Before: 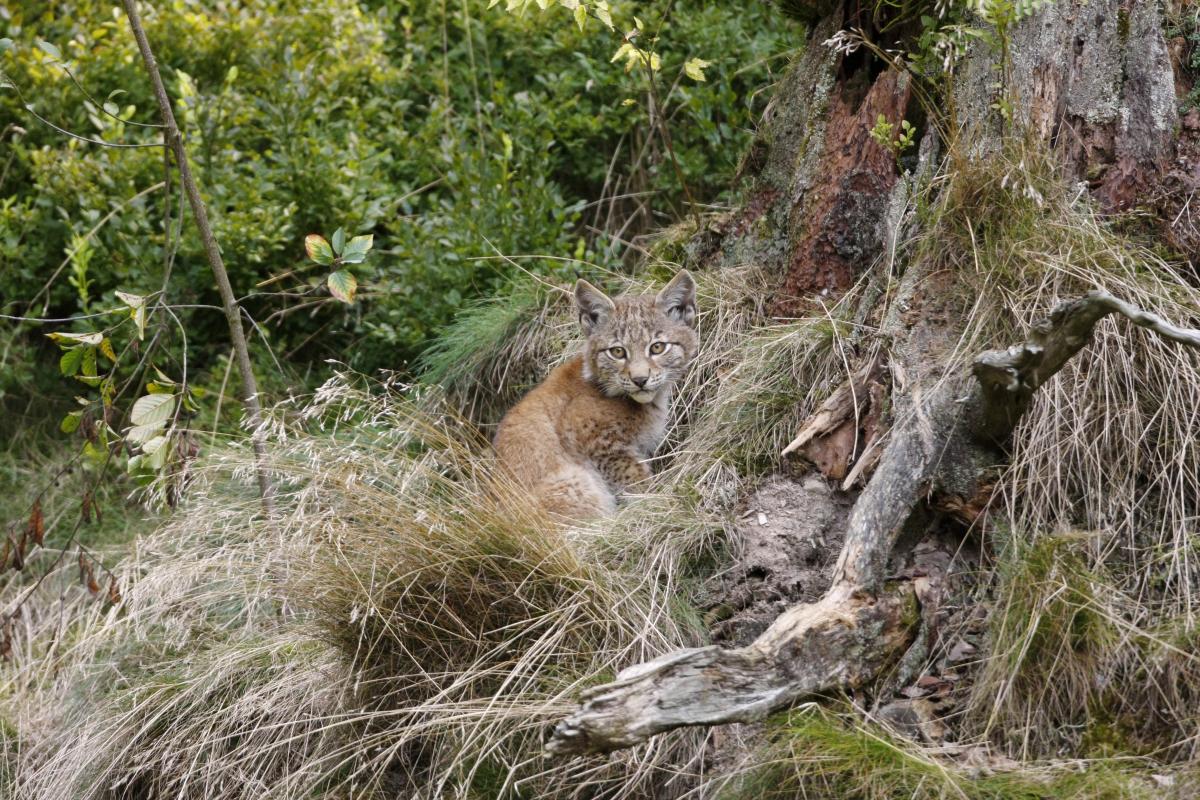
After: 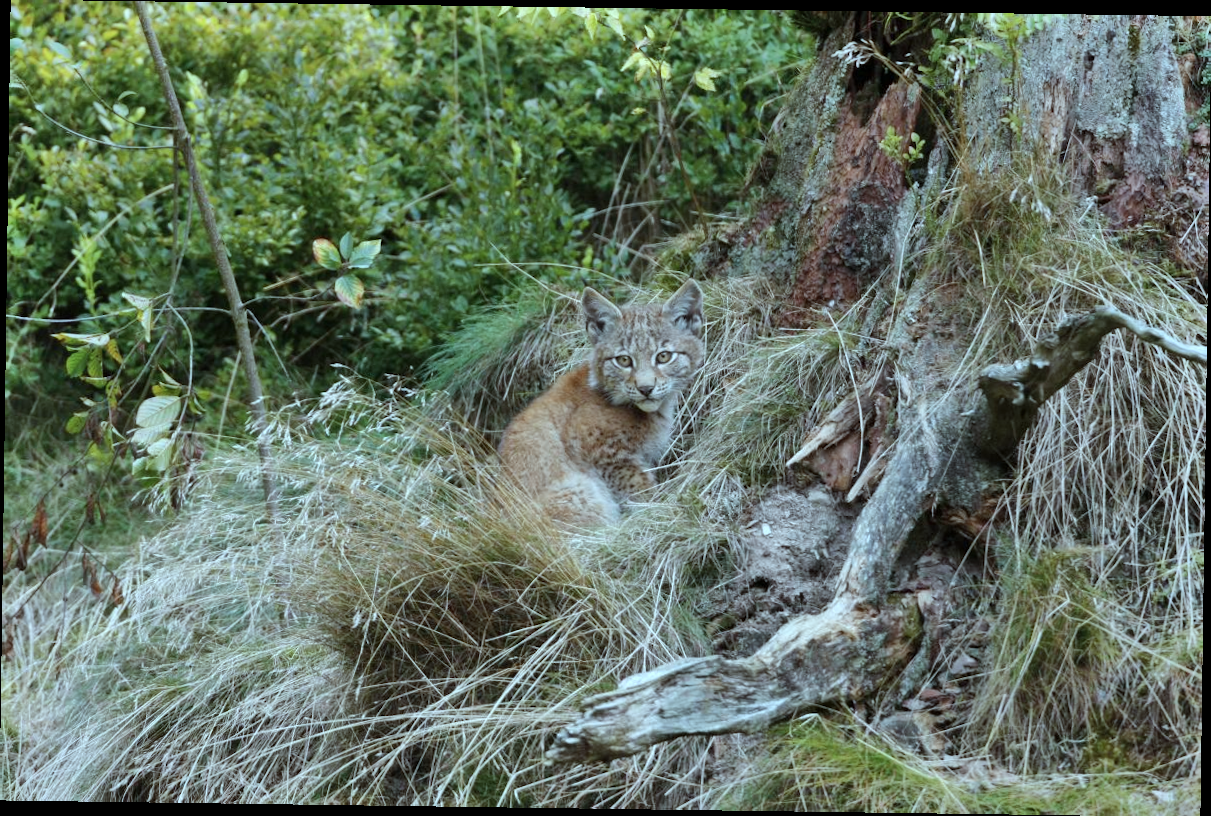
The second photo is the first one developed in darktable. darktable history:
color correction: highlights a* -11.71, highlights b* -15.58
shadows and highlights: highlights color adjustment 0%, low approximation 0.01, soften with gaussian
white balance: red 0.978, blue 0.999
rotate and perspective: rotation 0.8°, automatic cropping off
